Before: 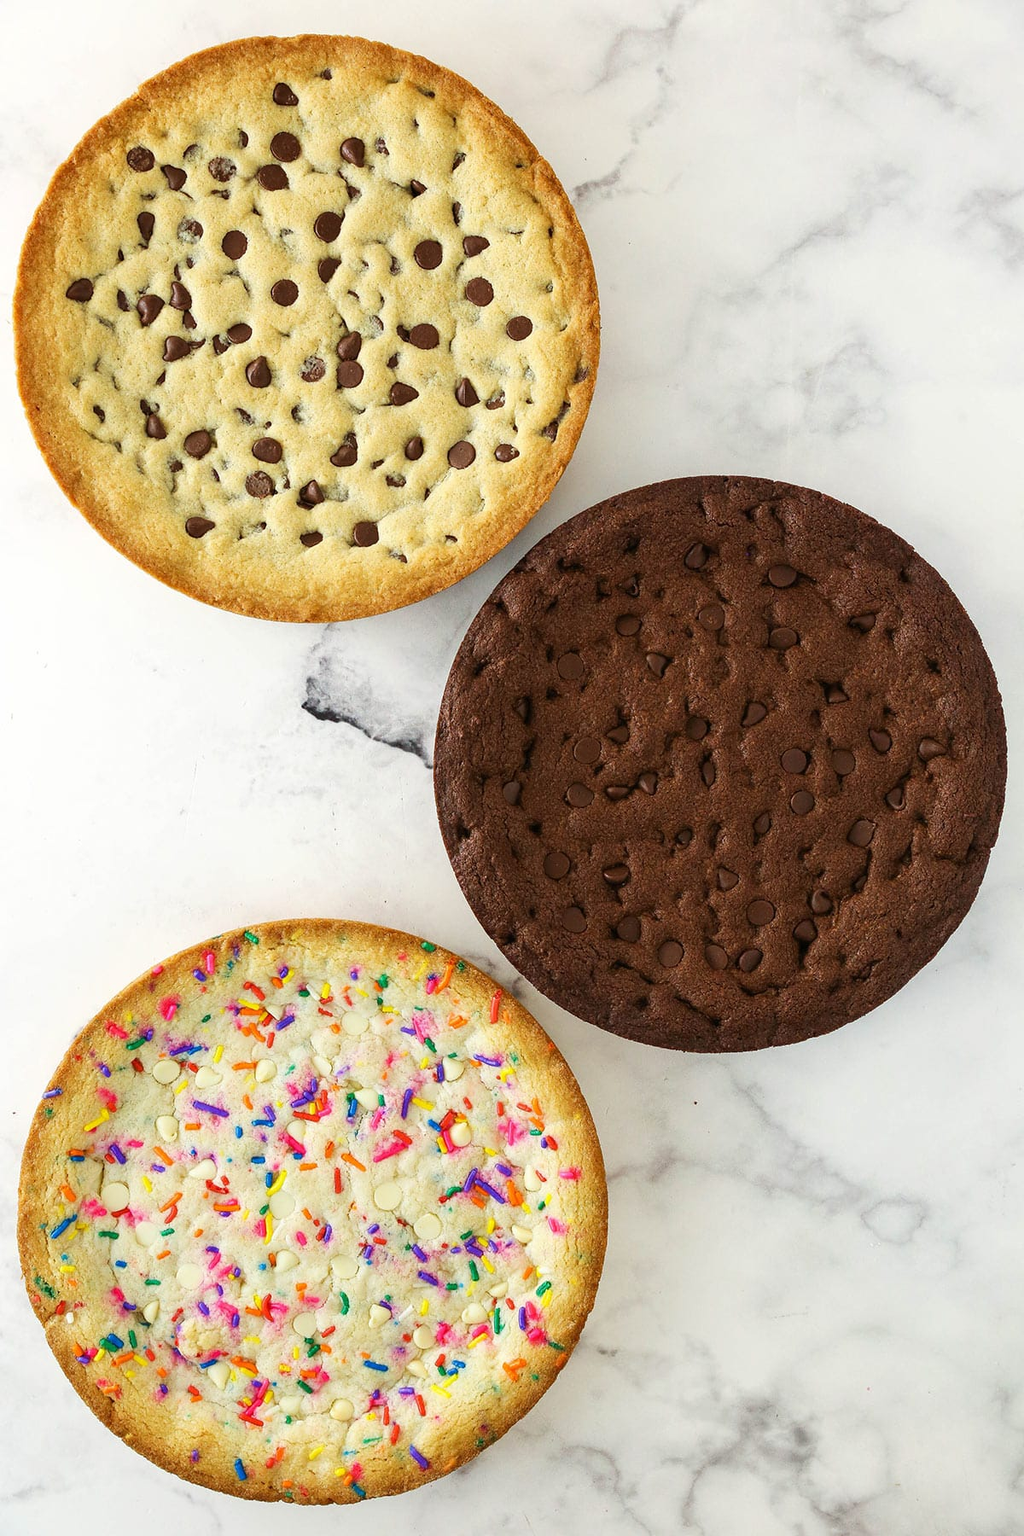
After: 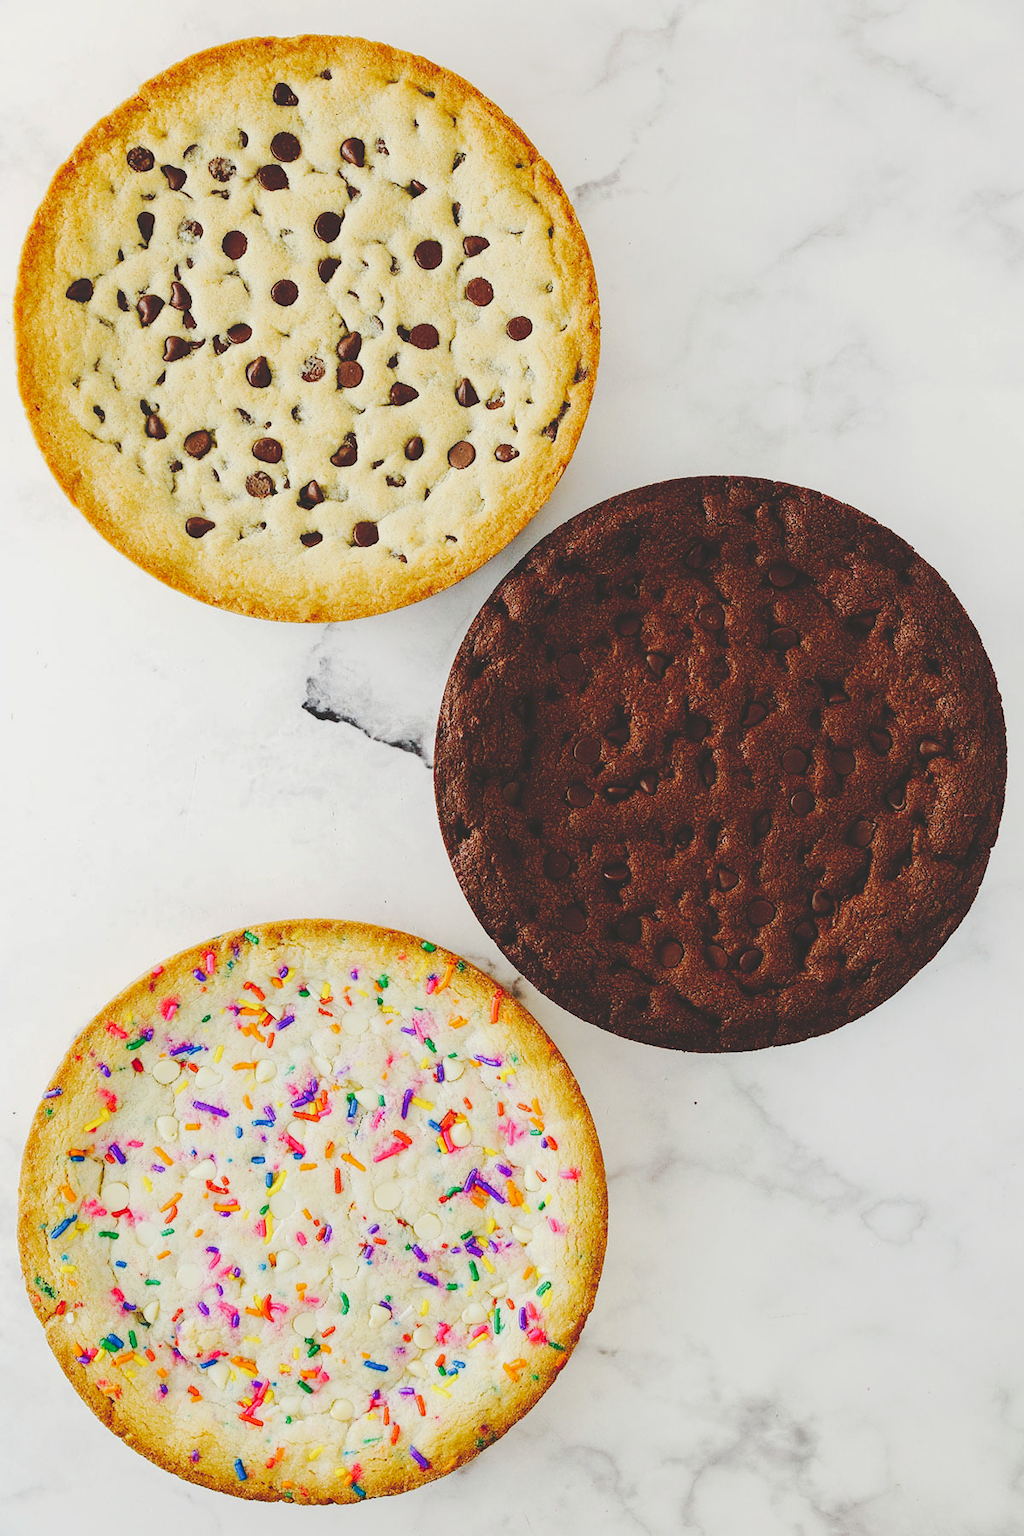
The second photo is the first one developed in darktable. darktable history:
exposure: exposure -0.207 EV, compensate highlight preservation false
tone curve: curves: ch0 [(0, 0) (0.003, 0.169) (0.011, 0.169) (0.025, 0.169) (0.044, 0.173) (0.069, 0.178) (0.1, 0.183) (0.136, 0.185) (0.177, 0.197) (0.224, 0.227) (0.277, 0.292) (0.335, 0.391) (0.399, 0.491) (0.468, 0.592) (0.543, 0.672) (0.623, 0.734) (0.709, 0.785) (0.801, 0.844) (0.898, 0.893) (1, 1)], preserve colors none
